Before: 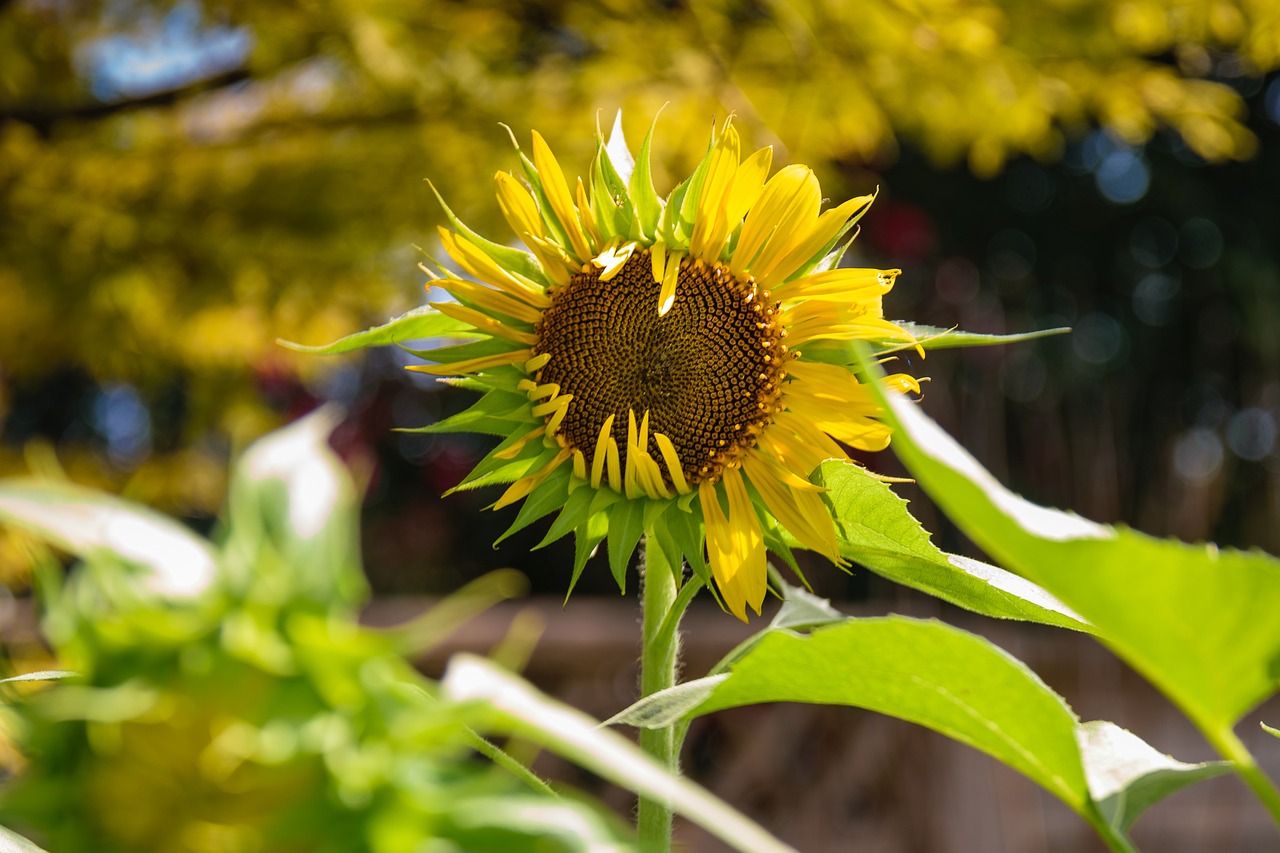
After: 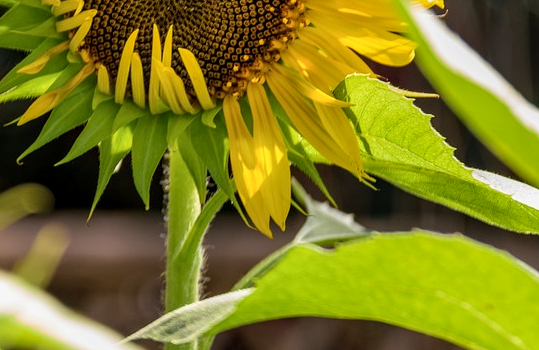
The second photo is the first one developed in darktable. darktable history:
local contrast: detail 130%
filmic rgb: black relative exposure -16 EV, white relative exposure 2.93 EV, hardness 10.04, color science v6 (2022)
crop: left 37.221%, top 45.169%, right 20.63%, bottom 13.777%
